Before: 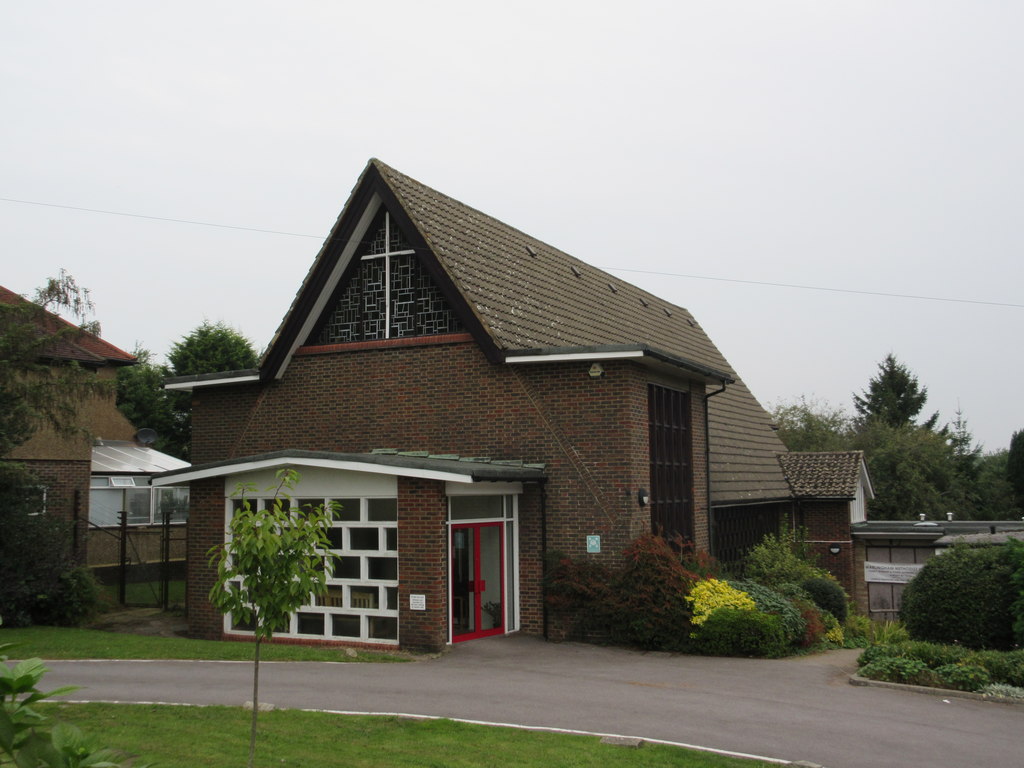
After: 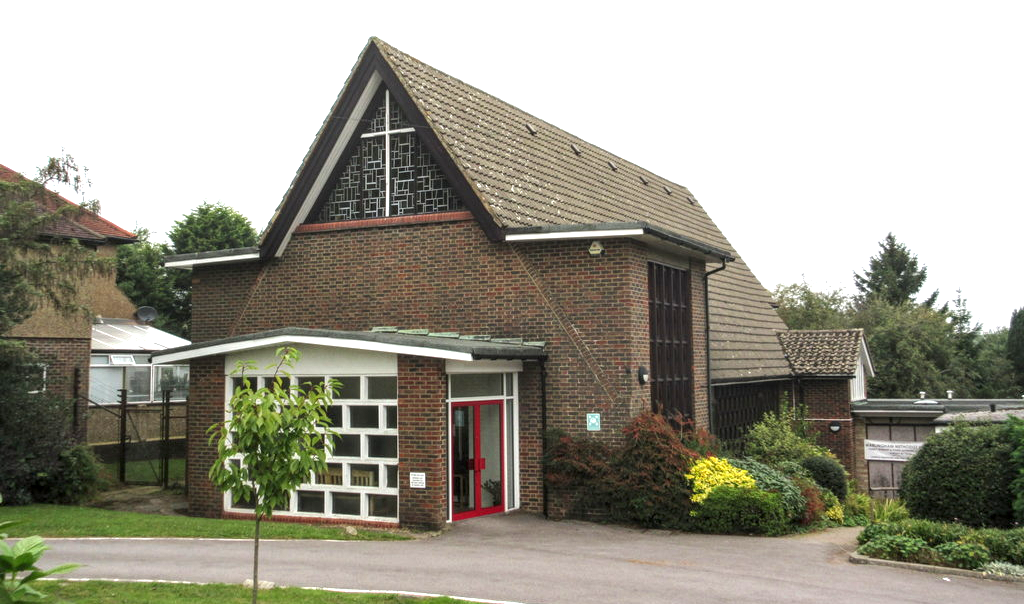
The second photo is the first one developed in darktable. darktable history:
local contrast: highlights 32%, detail 134%
crop and rotate: top 16.001%, bottom 5.33%
exposure: exposure 1.147 EV, compensate highlight preservation false
